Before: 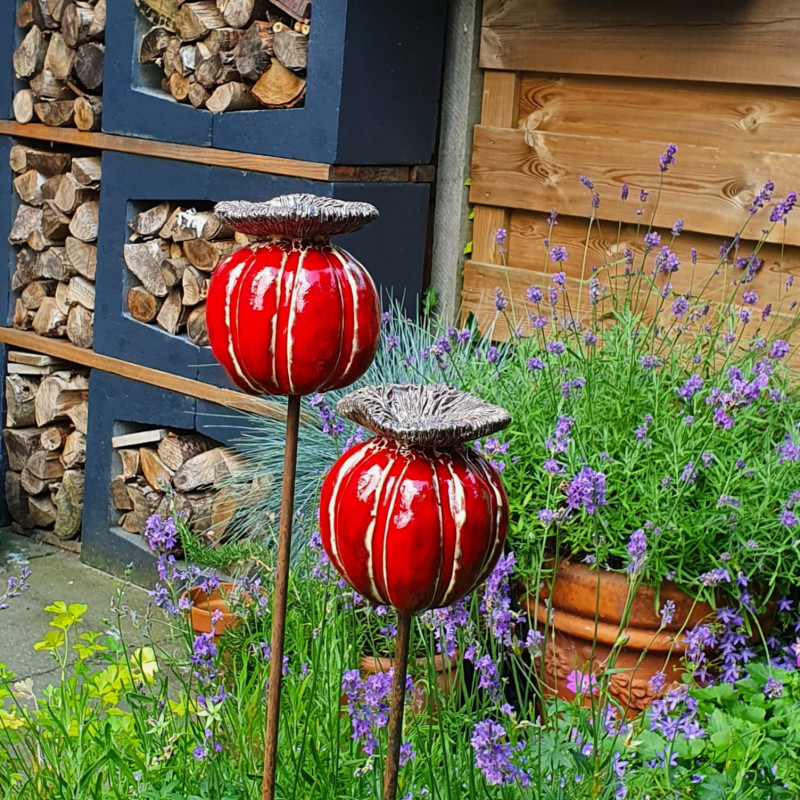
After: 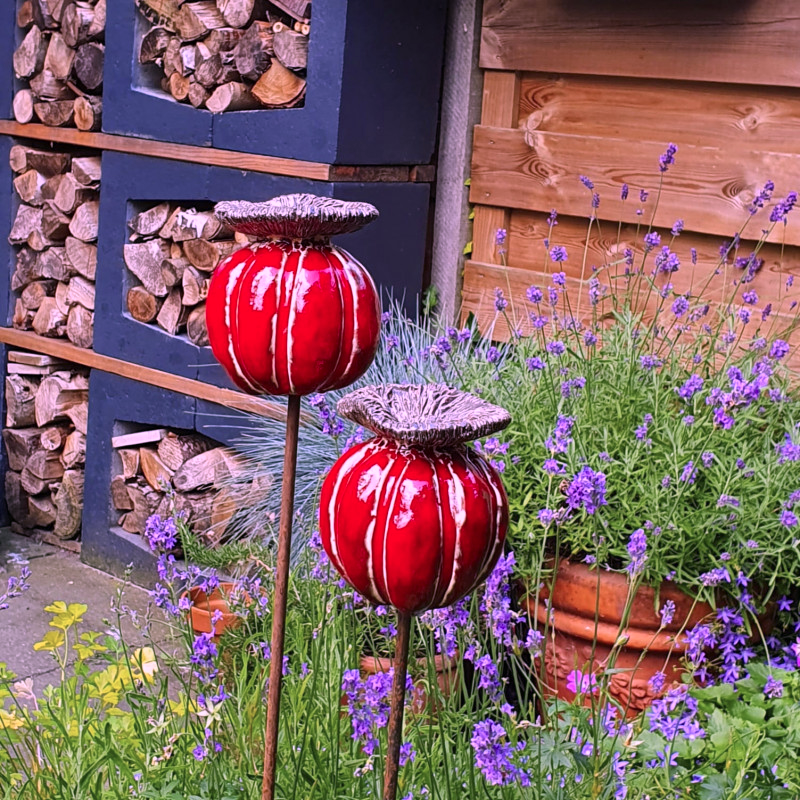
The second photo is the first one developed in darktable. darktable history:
color calibration: output R [1.107, -0.012, -0.003, 0], output B [0, 0, 1.308, 0], illuminant as shot in camera, x 0.358, y 0.373, temperature 4628.91 K
